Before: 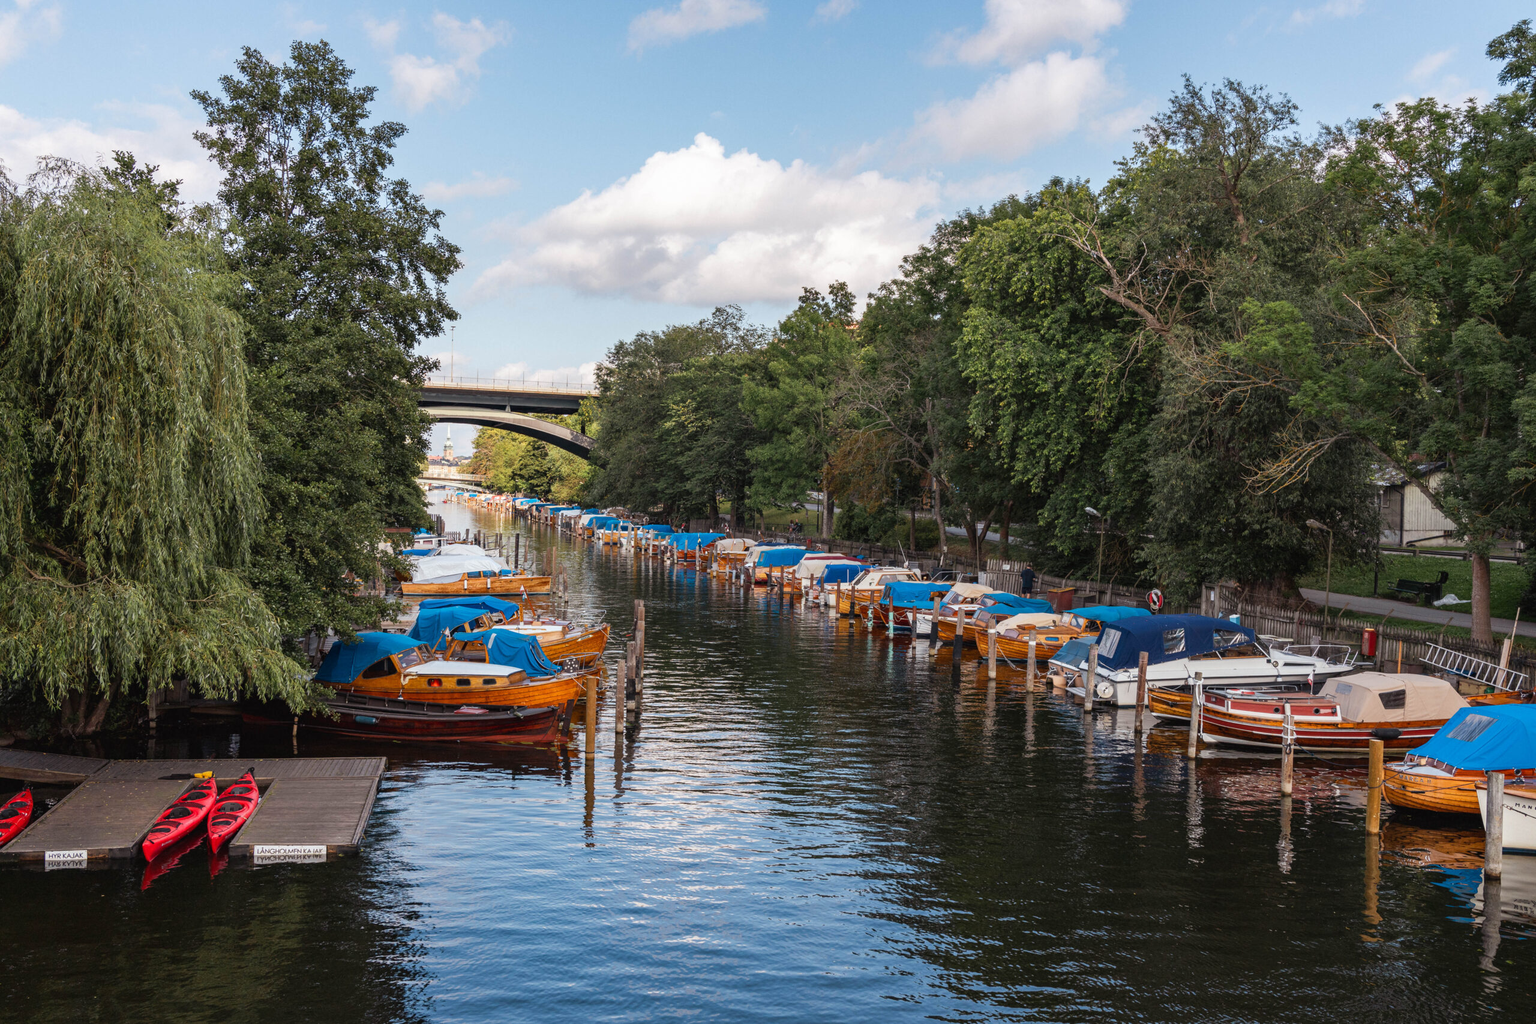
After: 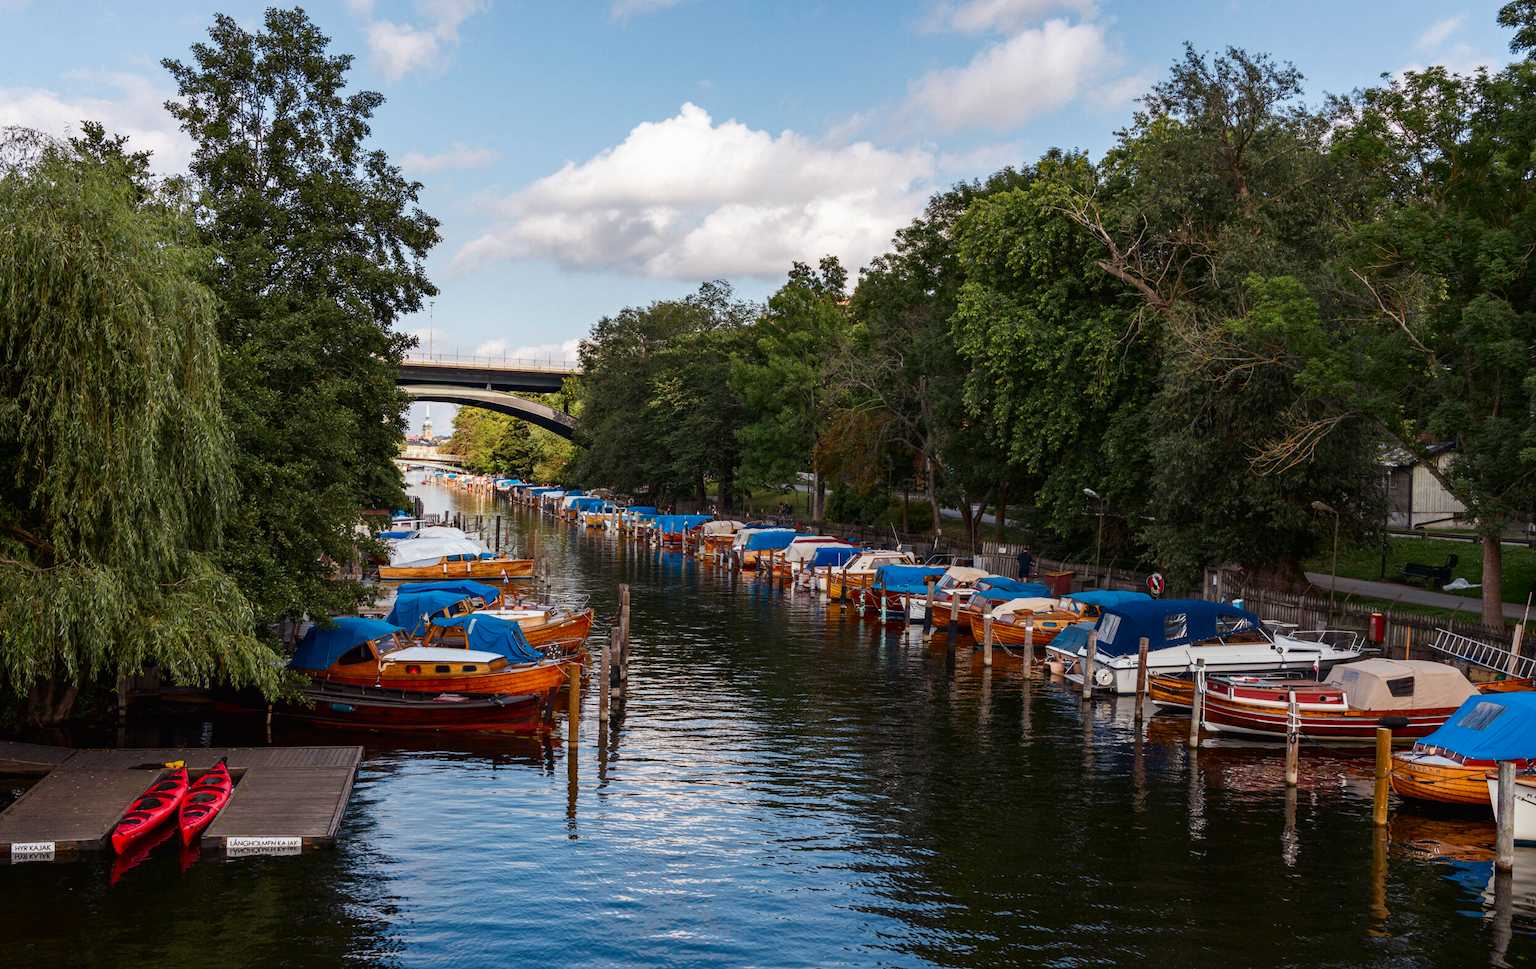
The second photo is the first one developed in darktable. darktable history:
crop: left 2.261%, top 3.295%, right 0.717%, bottom 4.829%
contrast brightness saturation: contrast 0.068, brightness -0.145, saturation 0.118
